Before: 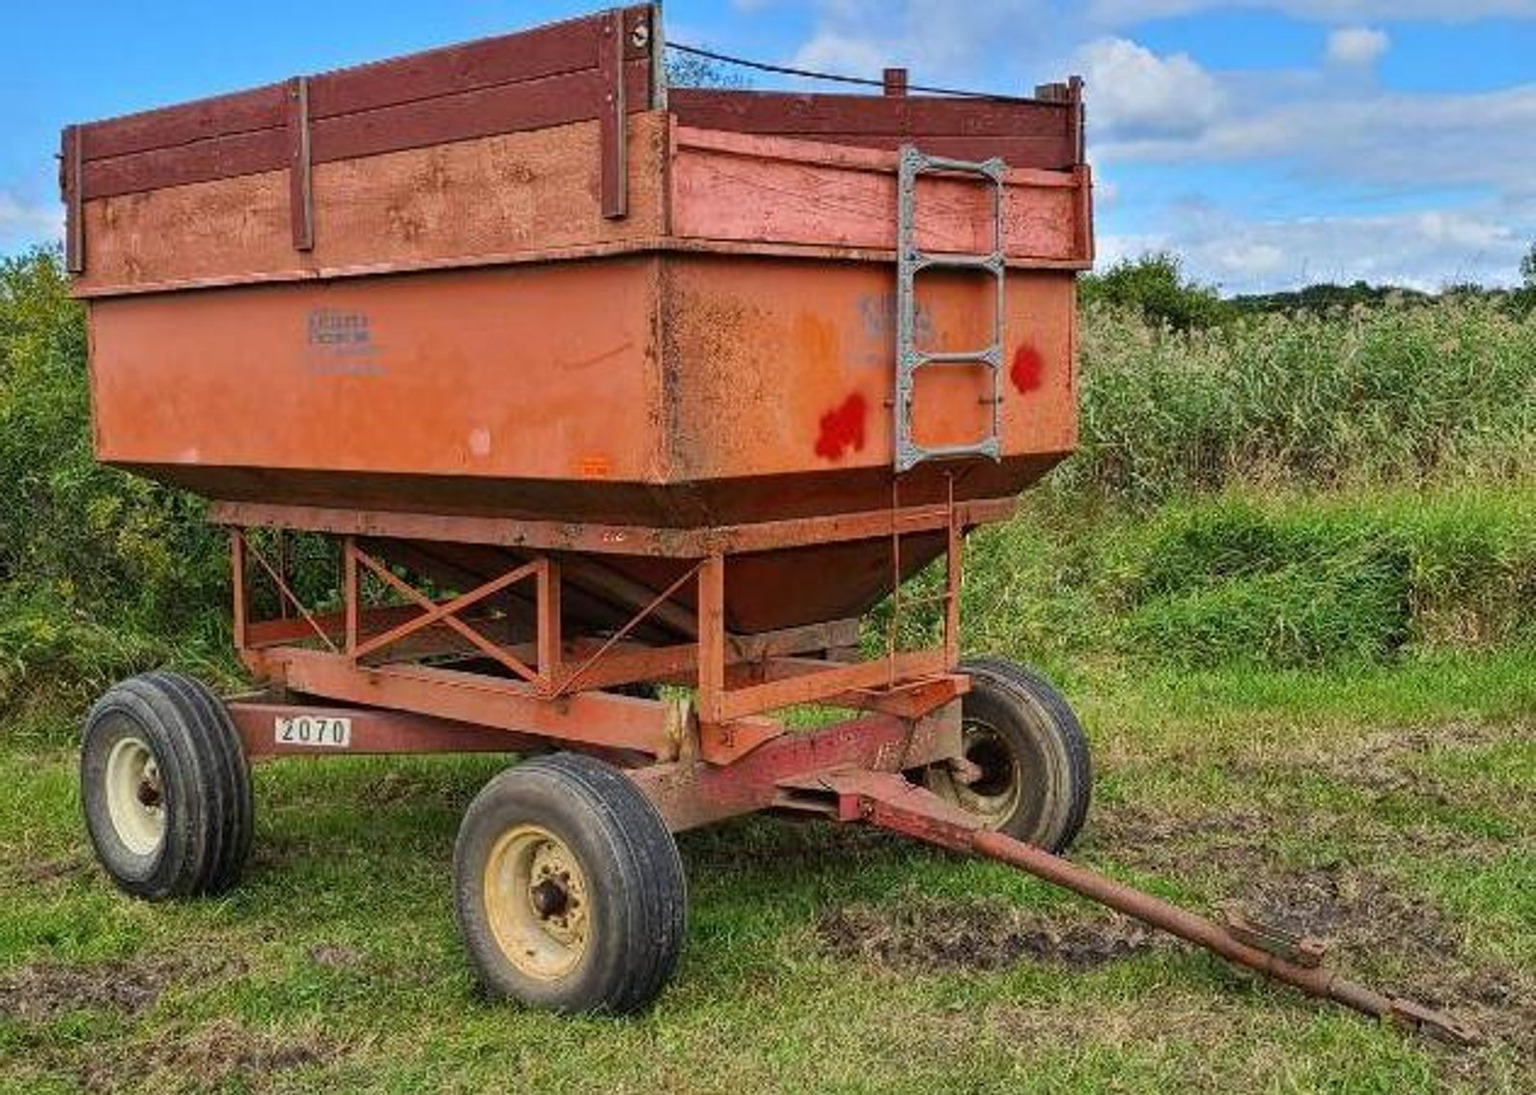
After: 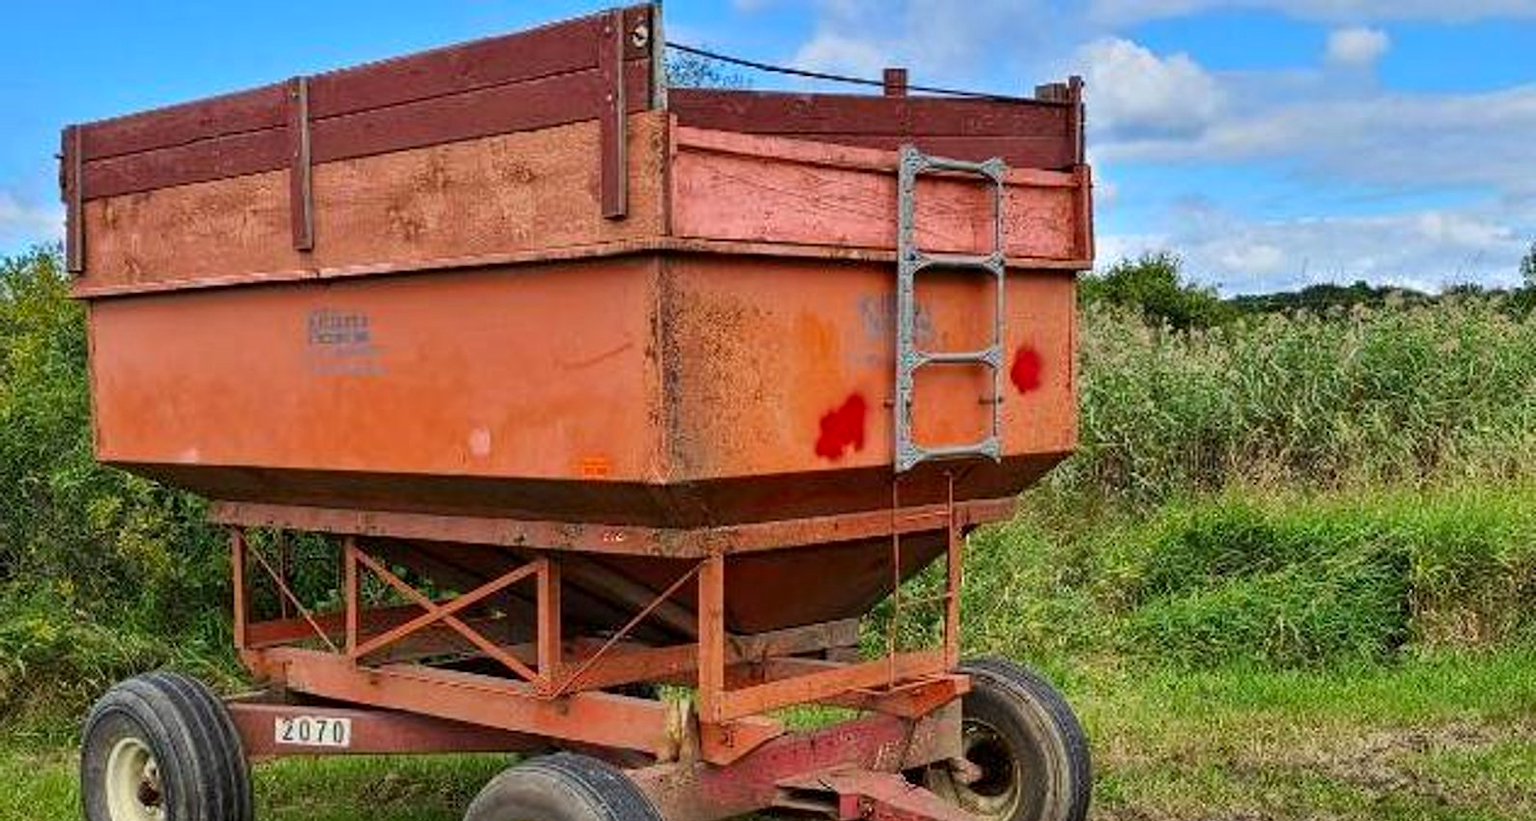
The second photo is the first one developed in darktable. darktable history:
crop: bottom 24.988%
contrast equalizer: octaves 7, y [[0.6 ×6], [0.55 ×6], [0 ×6], [0 ×6], [0 ×6]], mix 0.15
contrast brightness saturation: contrast 0.04, saturation 0.07
